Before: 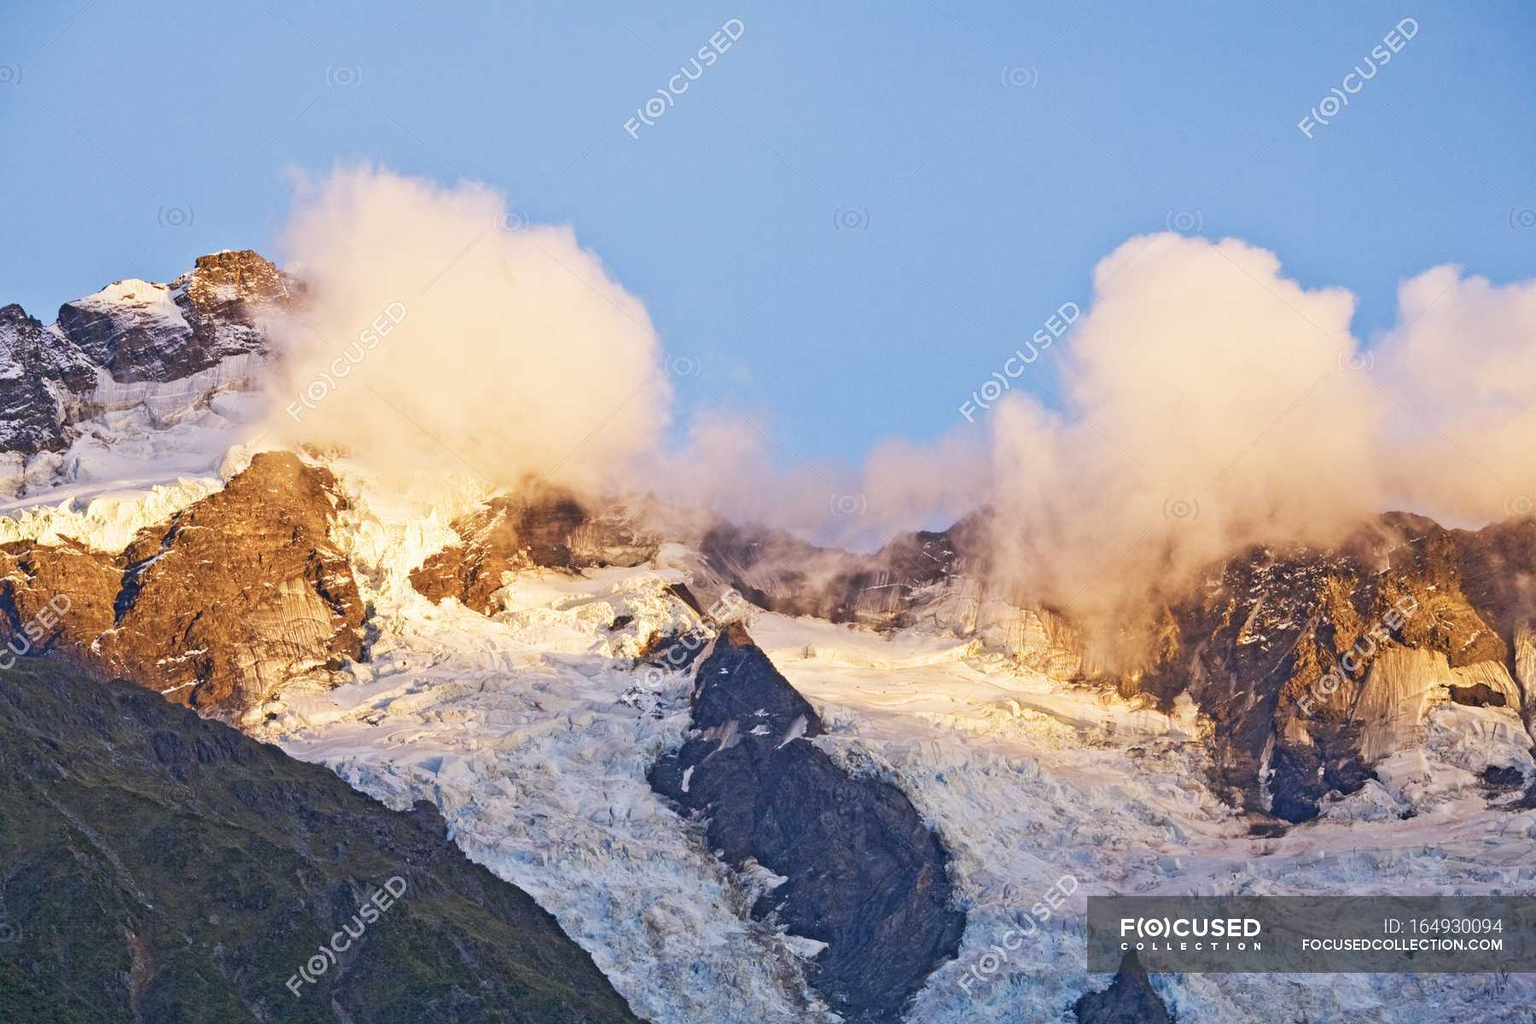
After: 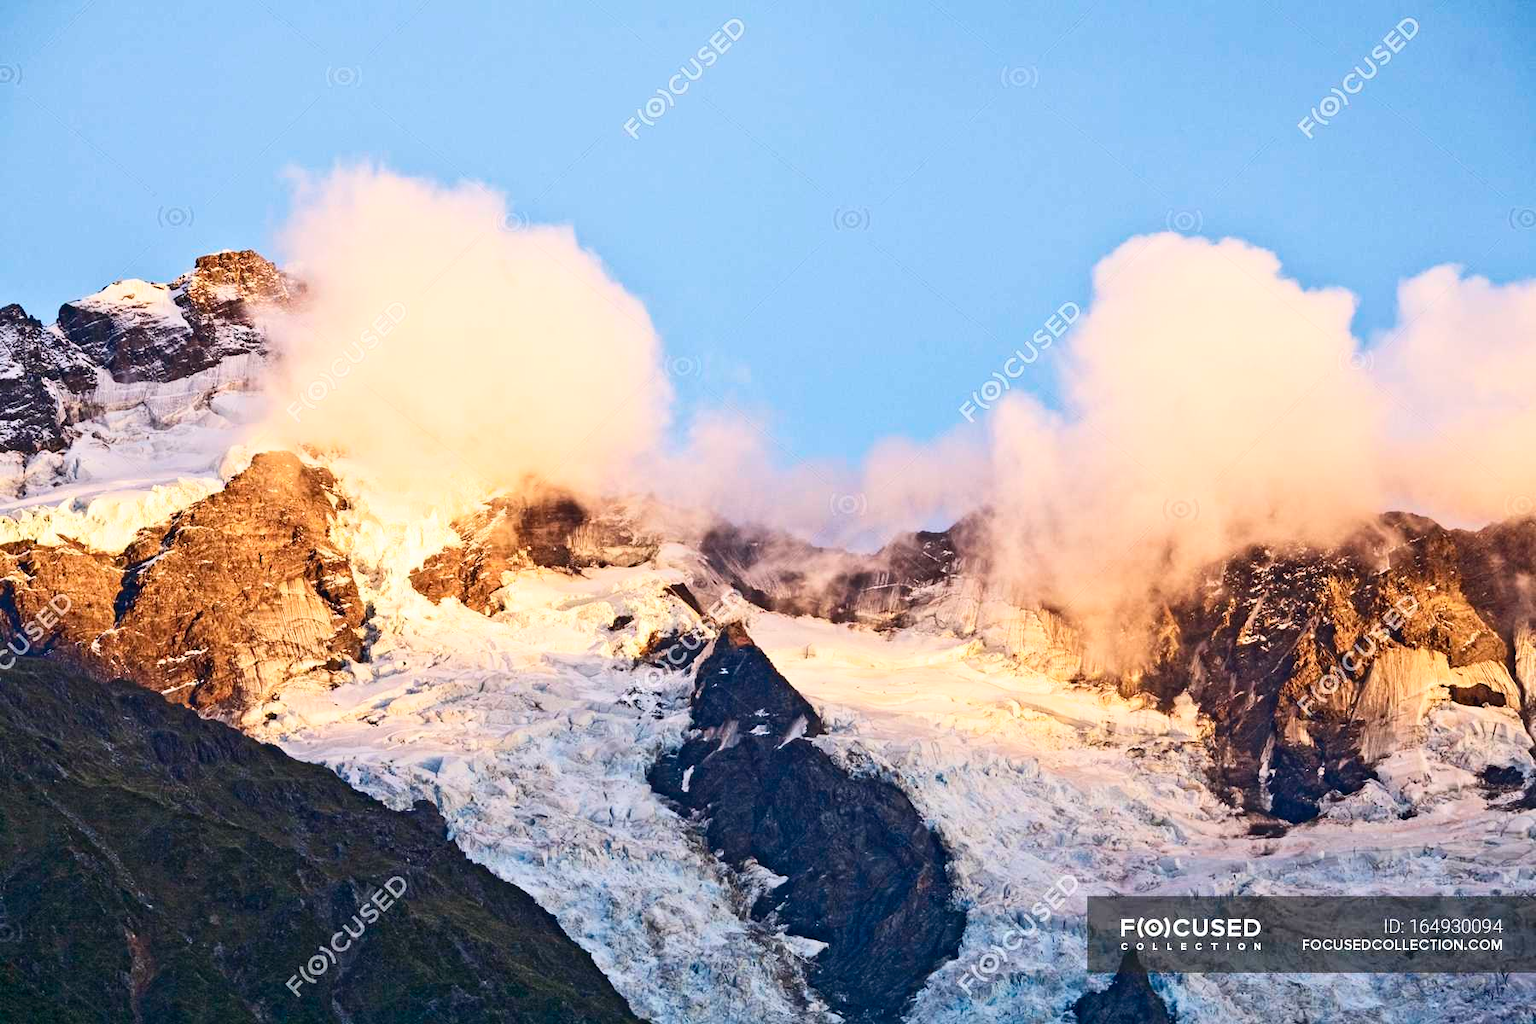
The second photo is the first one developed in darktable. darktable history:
contrast brightness saturation: contrast 0.271
